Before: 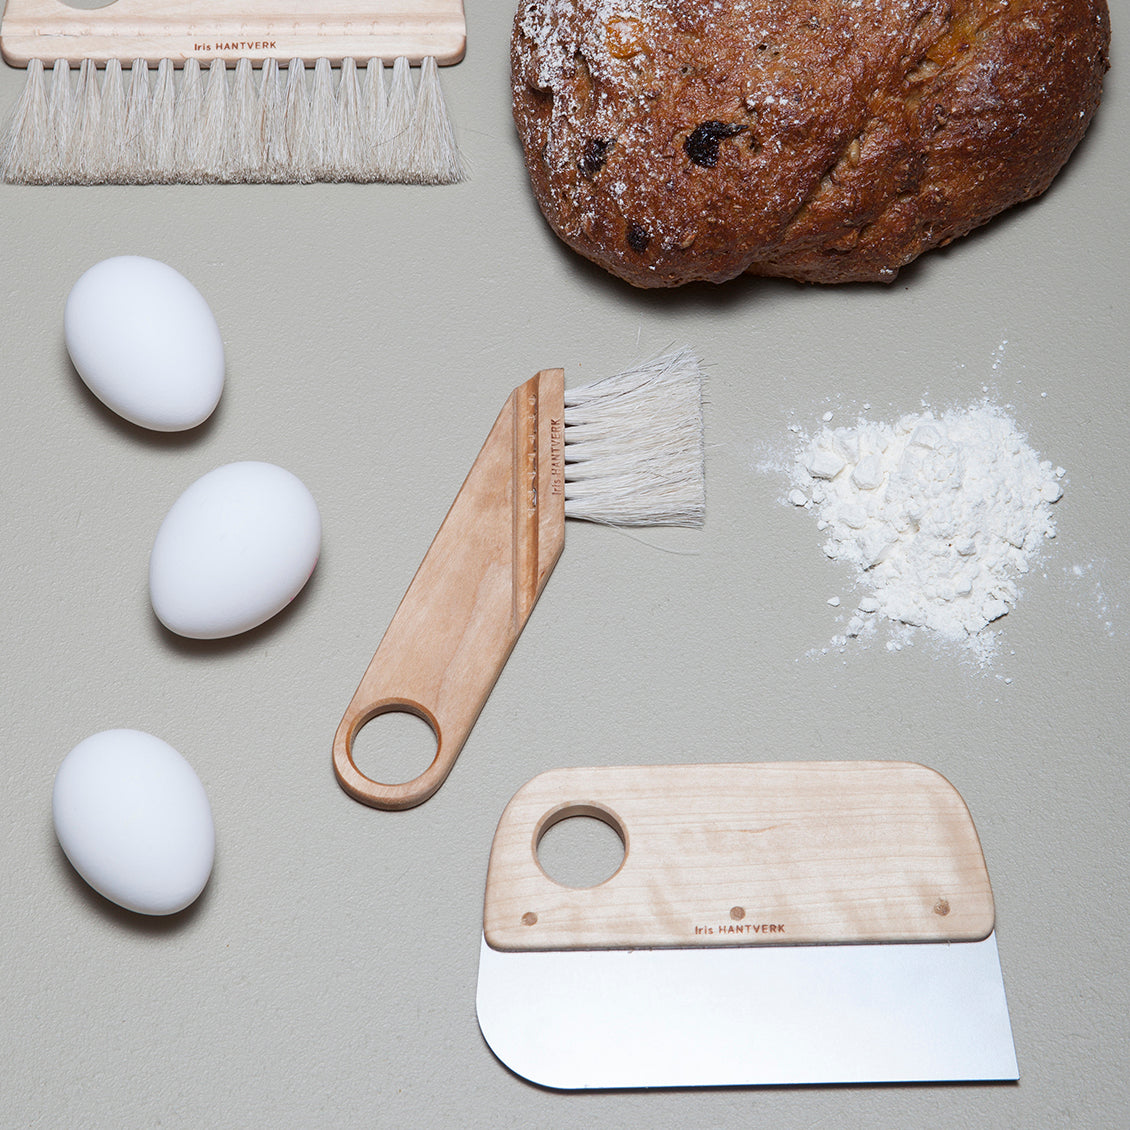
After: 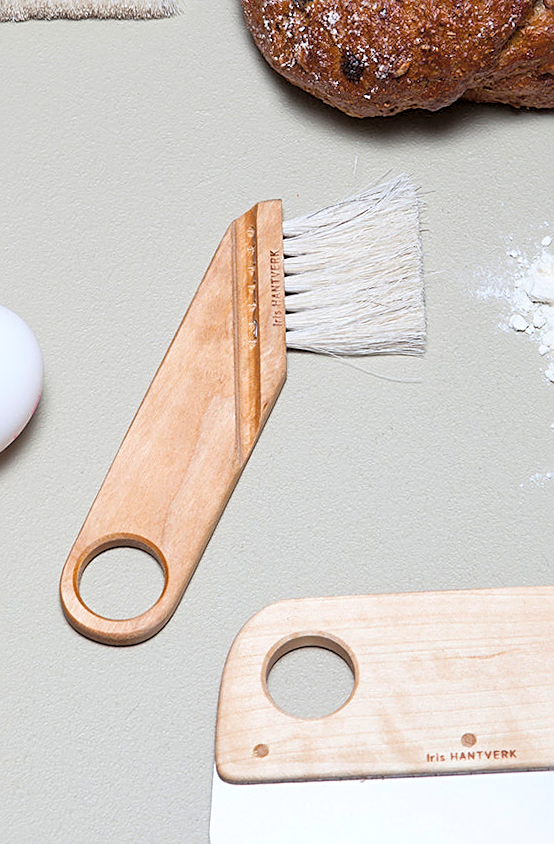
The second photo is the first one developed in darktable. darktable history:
sharpen: on, module defaults
white balance: emerald 1
contrast brightness saturation: contrast 0.14, brightness 0.21
local contrast: mode bilateral grid, contrast 20, coarseness 50, detail 130%, midtone range 0.2
crop and rotate: angle 0.02°, left 24.353%, top 13.219%, right 26.156%, bottom 8.224%
color balance rgb: perceptual saturation grading › global saturation 25%, global vibrance 20%
rotate and perspective: rotation -1.42°, crop left 0.016, crop right 0.984, crop top 0.035, crop bottom 0.965
exposure: black level correction 0.001, compensate highlight preservation false
